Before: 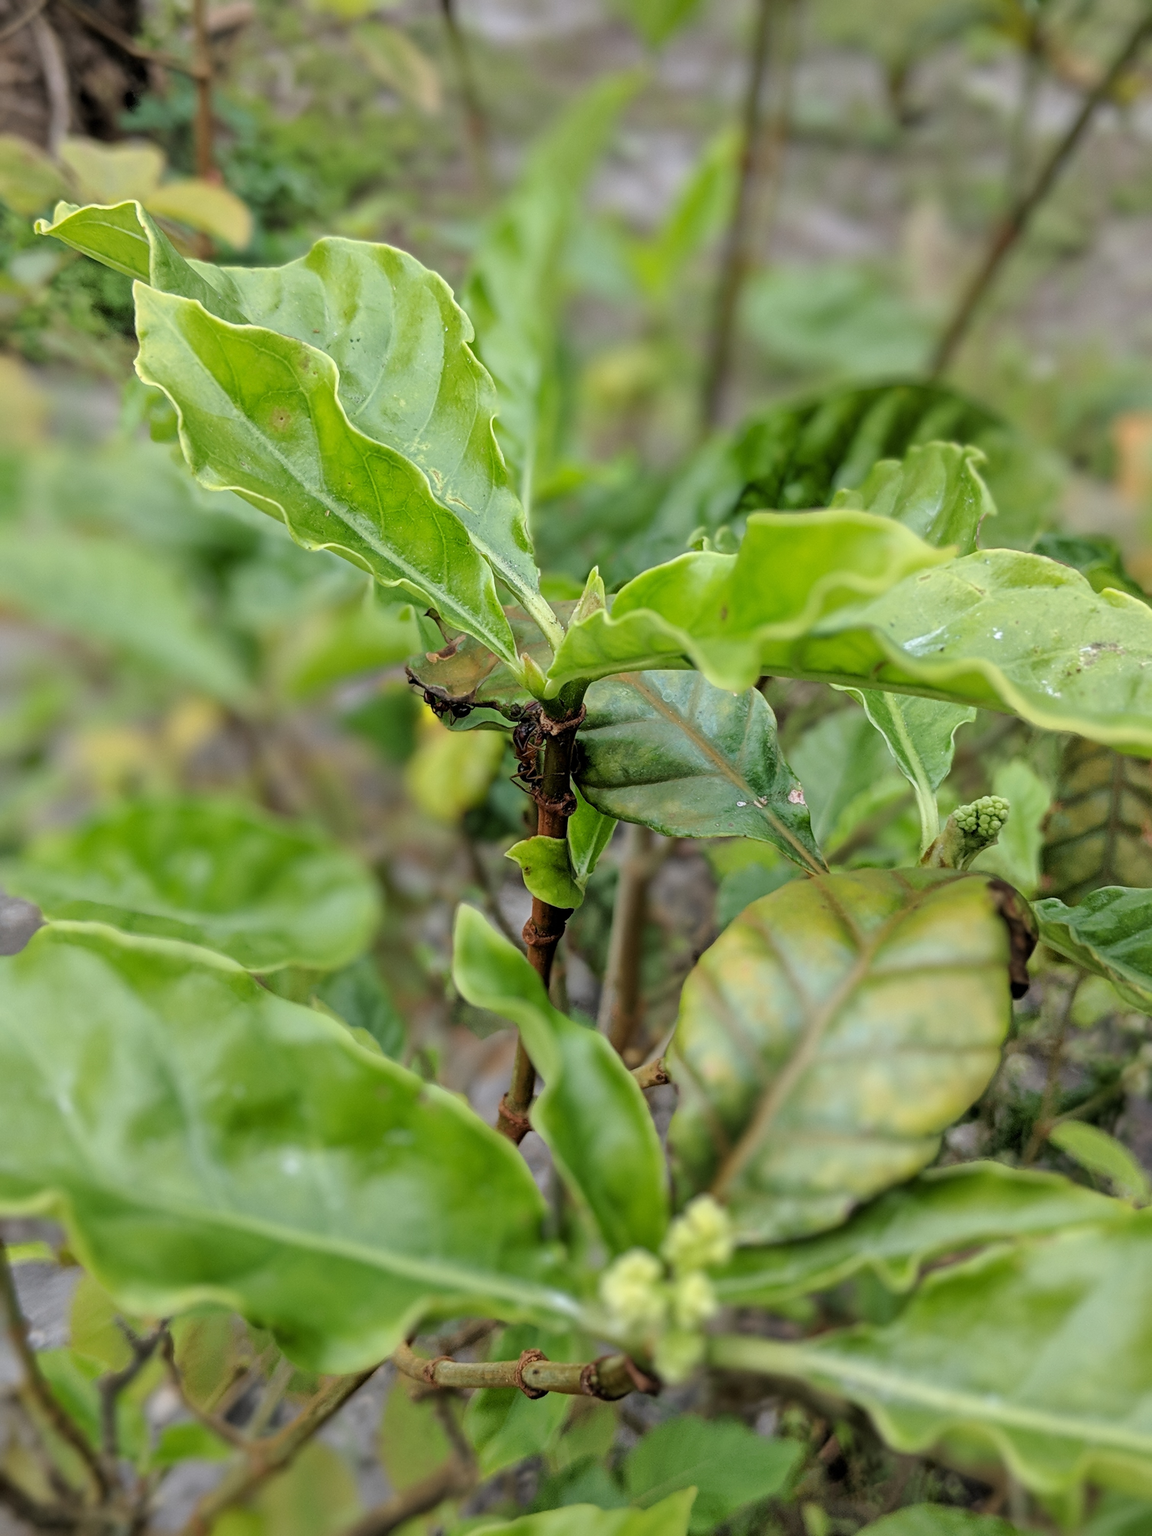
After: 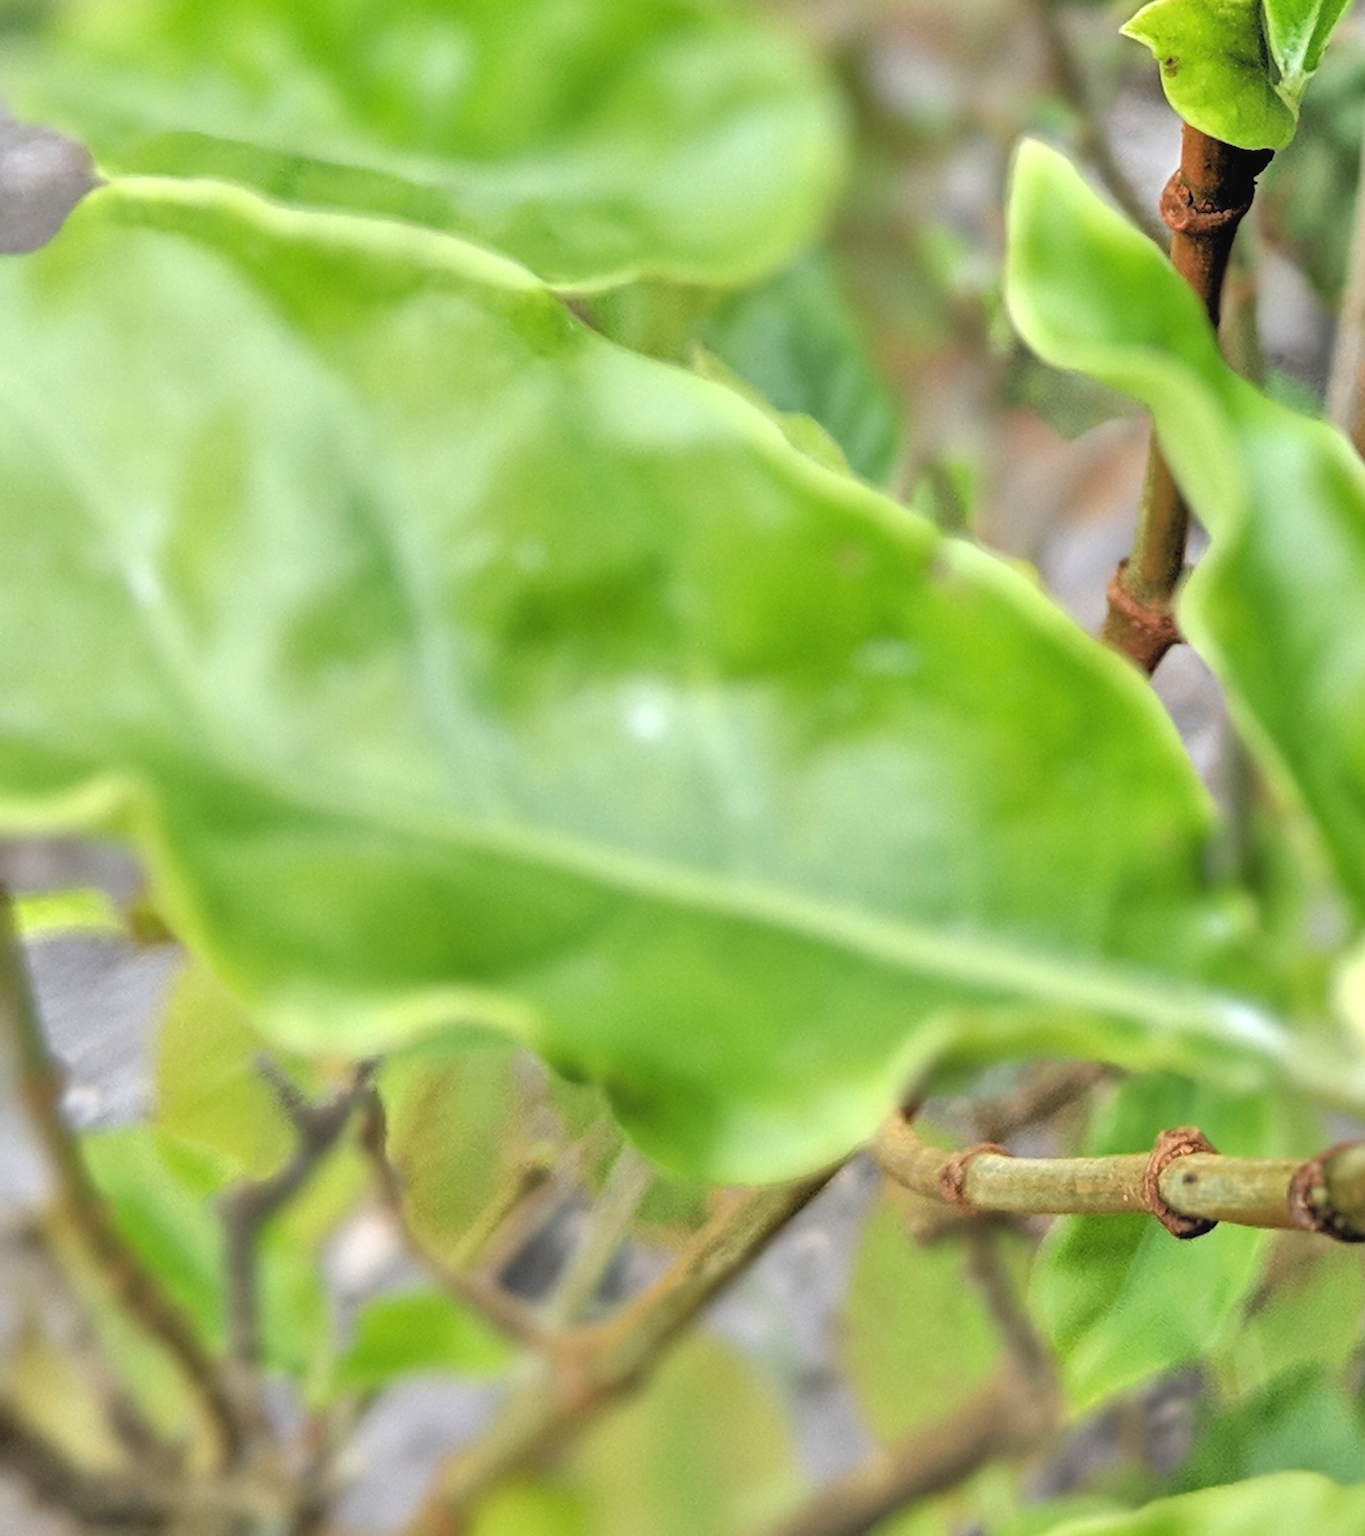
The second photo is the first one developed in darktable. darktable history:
crop and rotate: top 54.778%, right 46.61%, bottom 0.159%
exposure: black level correction -0.002, exposure 0.54 EV, compensate highlight preservation false
tone equalizer: -7 EV 0.15 EV, -6 EV 0.6 EV, -5 EV 1.15 EV, -4 EV 1.33 EV, -3 EV 1.15 EV, -2 EV 0.6 EV, -1 EV 0.15 EV, mask exposure compensation -0.5 EV
